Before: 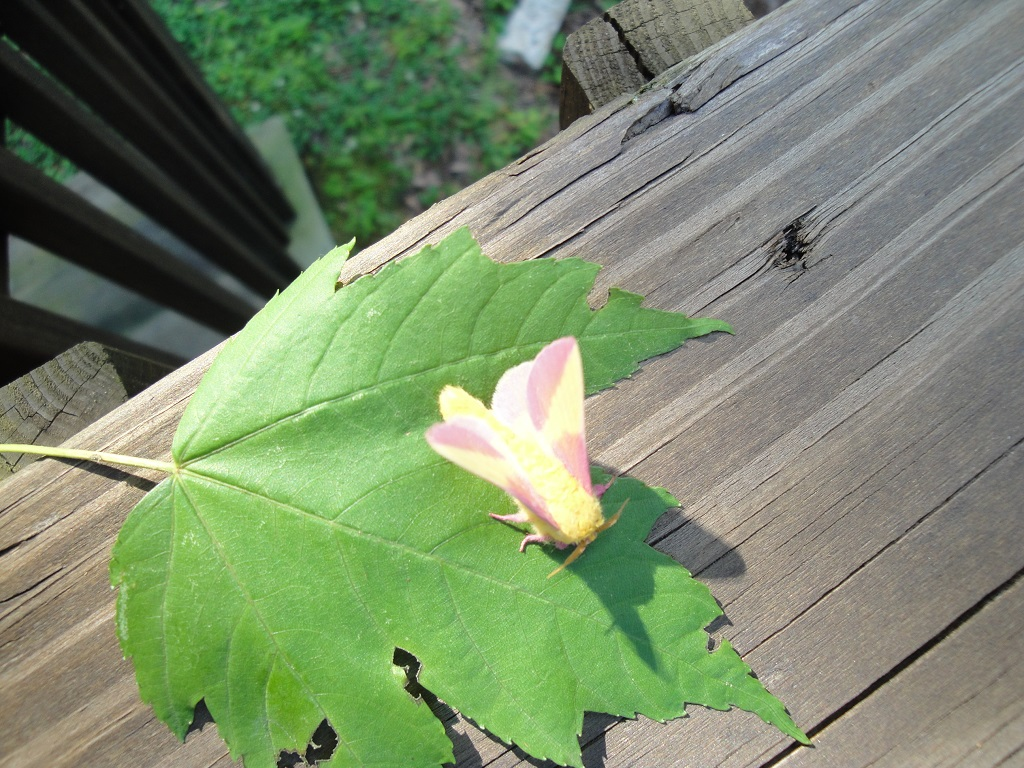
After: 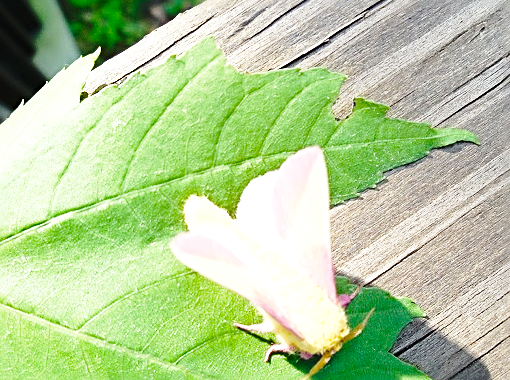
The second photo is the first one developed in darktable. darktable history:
exposure: exposure -0.153 EV, compensate highlight preservation false
crop: left 24.926%, top 24.863%, right 25.189%, bottom 25.556%
base curve: curves: ch0 [(0, 0) (0.028, 0.03) (0.121, 0.232) (0.46, 0.748) (0.859, 0.968) (1, 1)], preserve colors none
sharpen: radius 2.546, amount 0.649
color balance rgb: perceptual saturation grading › global saturation 0.664%, perceptual saturation grading › highlights -17.578%, perceptual saturation grading › mid-tones 32.443%, perceptual saturation grading › shadows 50.333%, perceptual brilliance grading › global brilliance 14.256%, perceptual brilliance grading › shadows -34.218%, global vibrance 3.381%
